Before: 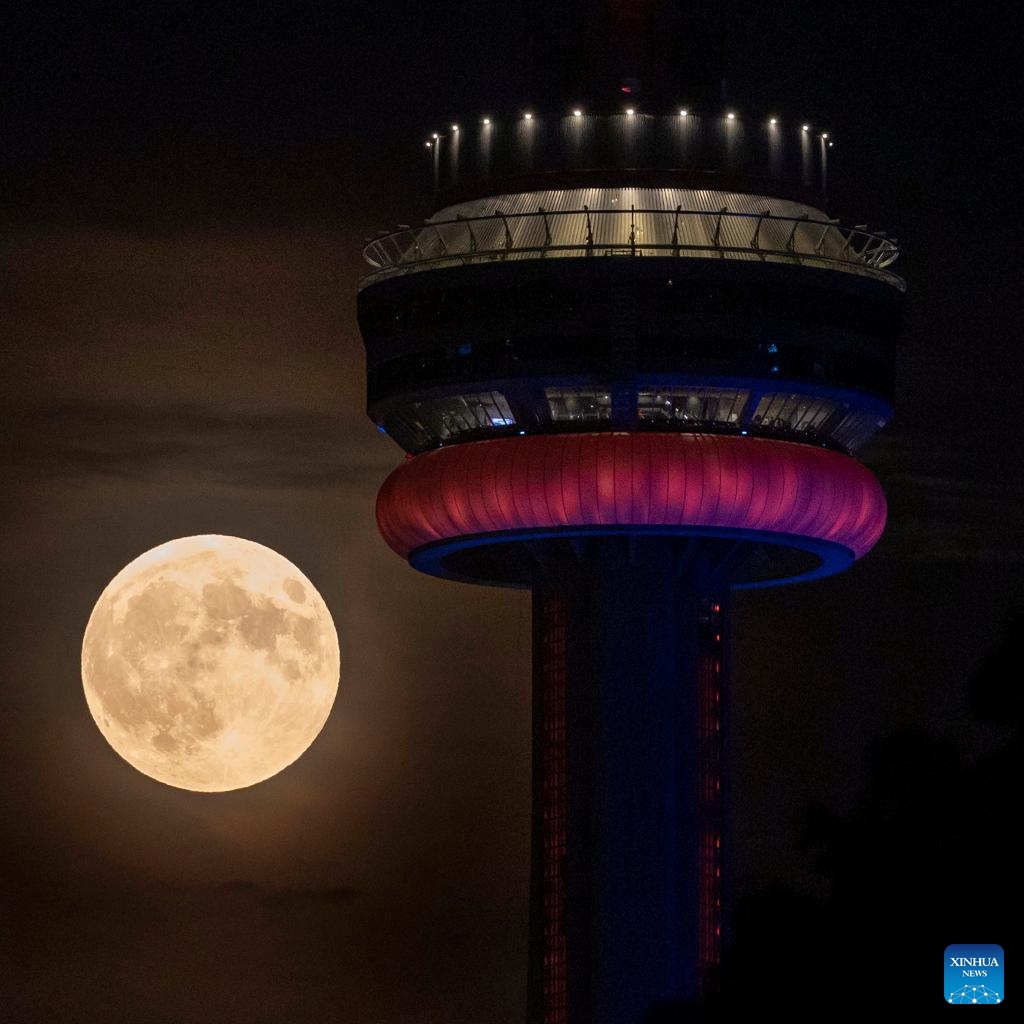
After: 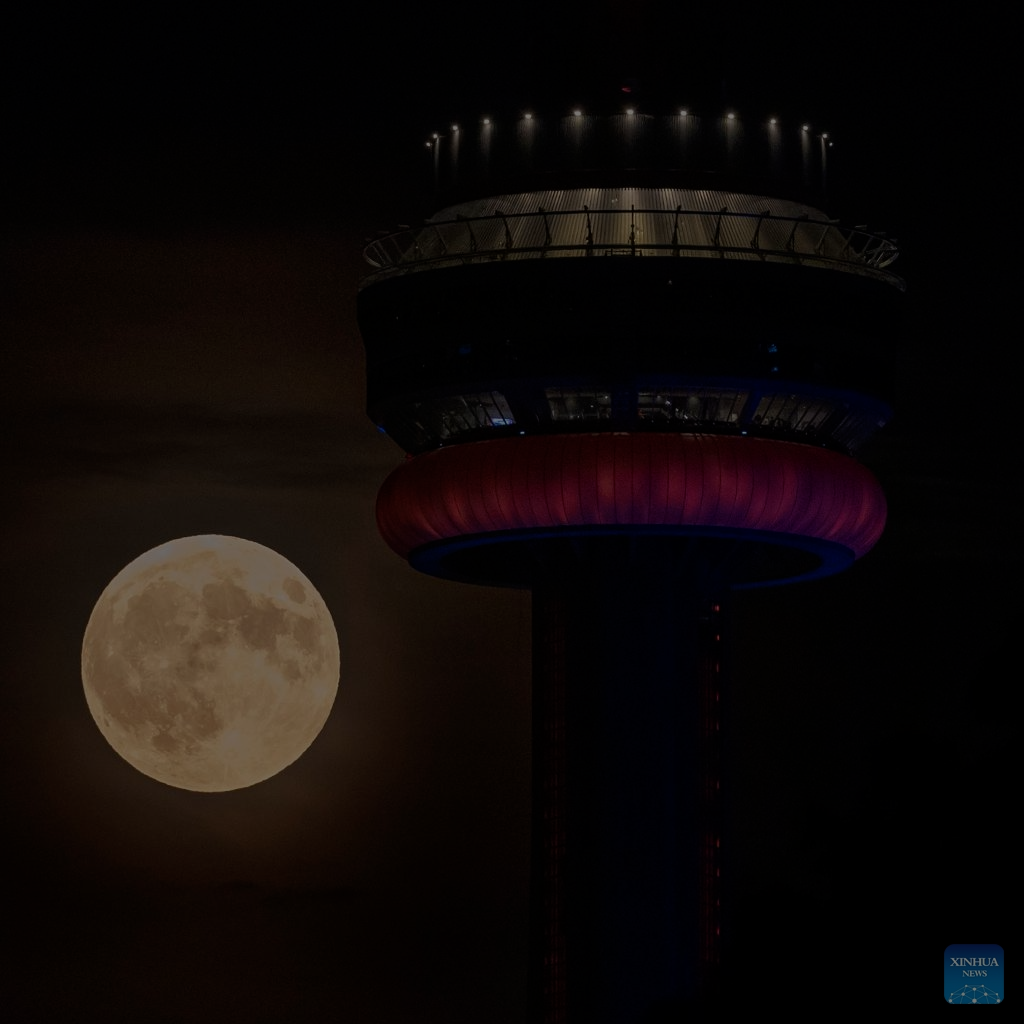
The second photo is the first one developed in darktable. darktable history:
rotate and perspective: crop left 0, crop top 0
exposure: exposure -2.446 EV, compensate highlight preservation false
